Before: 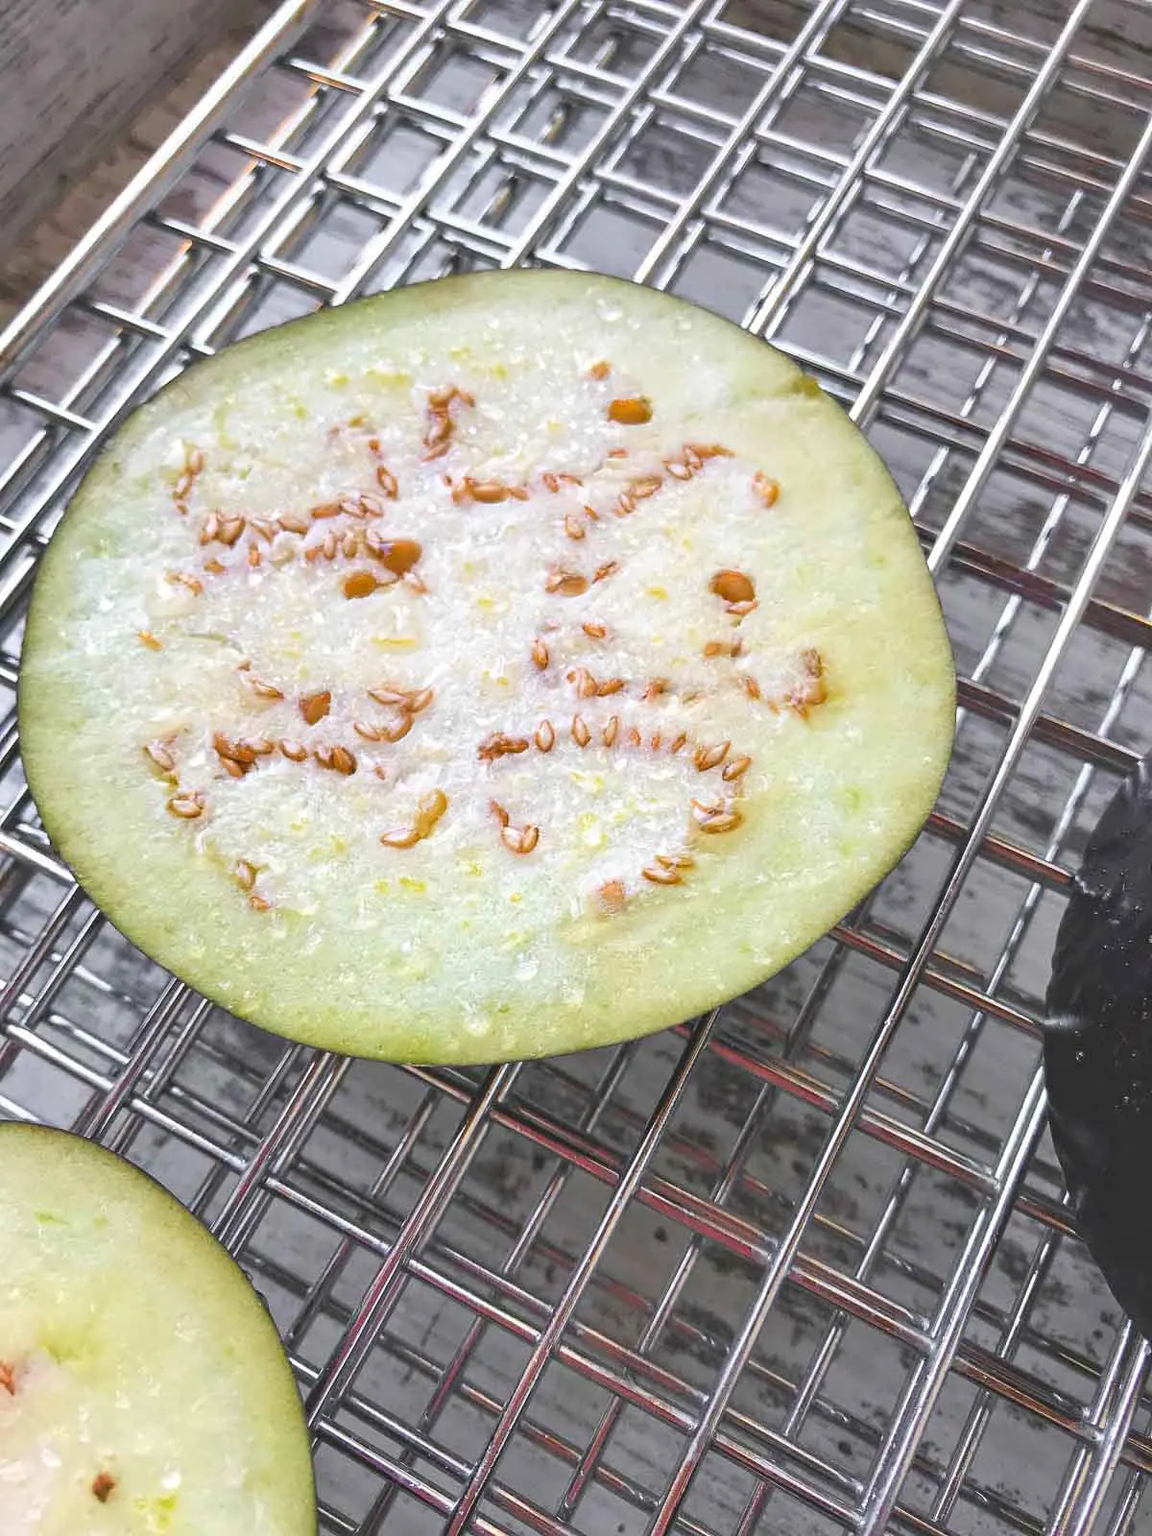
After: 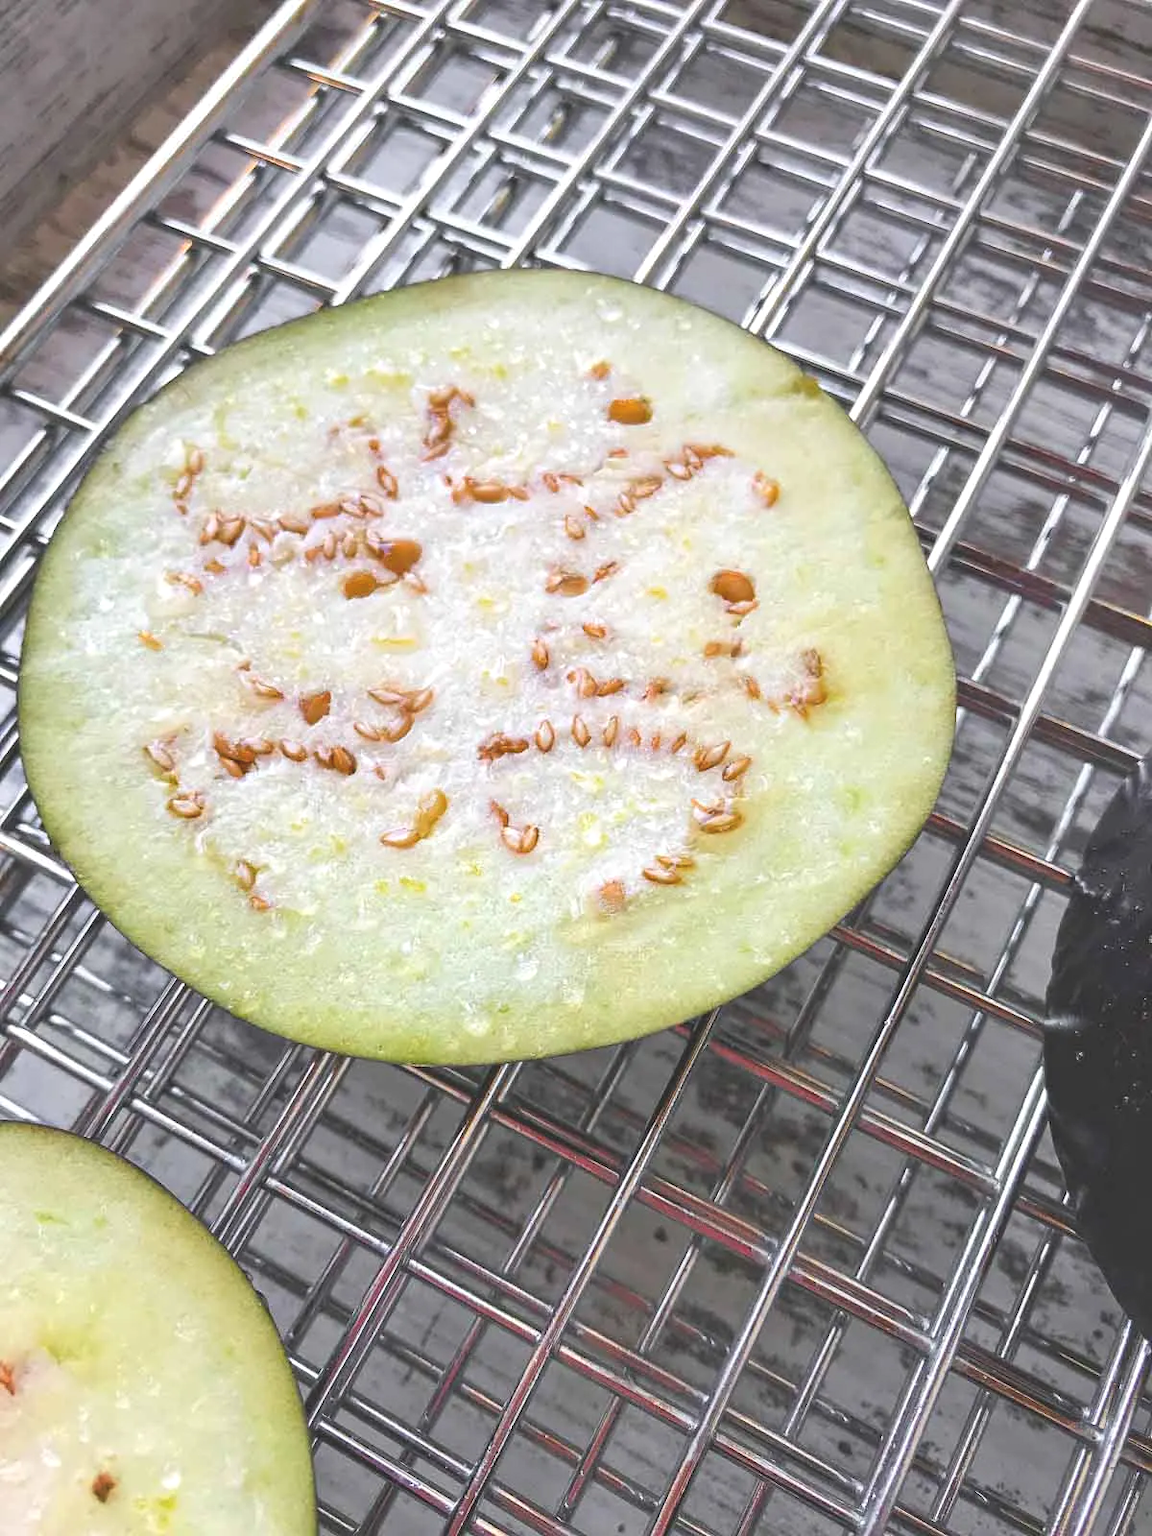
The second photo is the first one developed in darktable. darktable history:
exposure: black level correction -0.008, exposure 0.069 EV, compensate exposure bias true, compensate highlight preservation false
